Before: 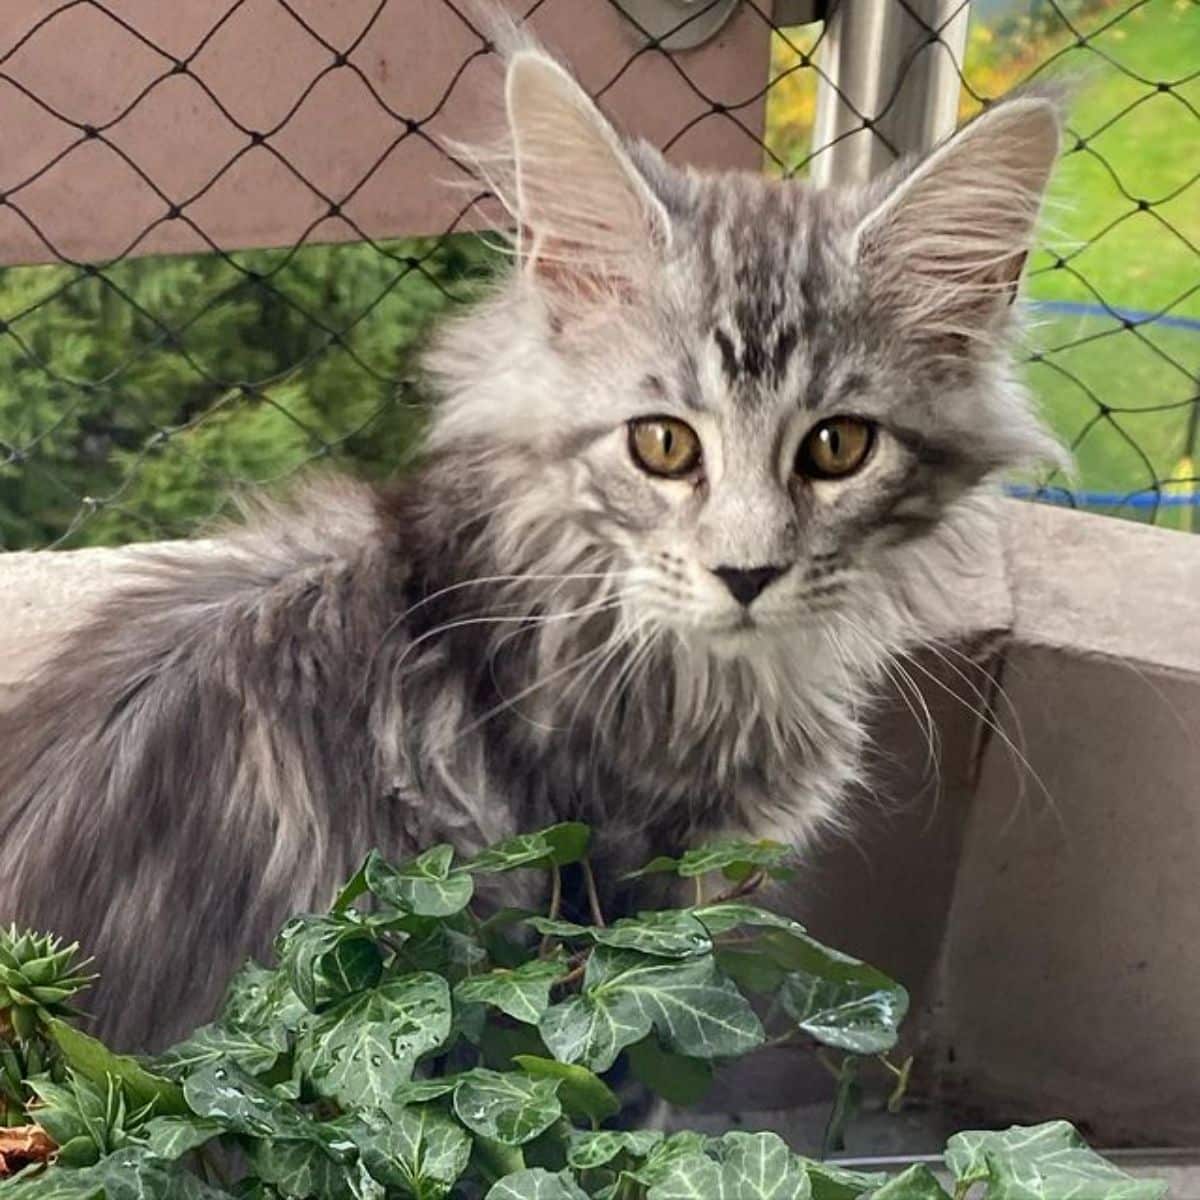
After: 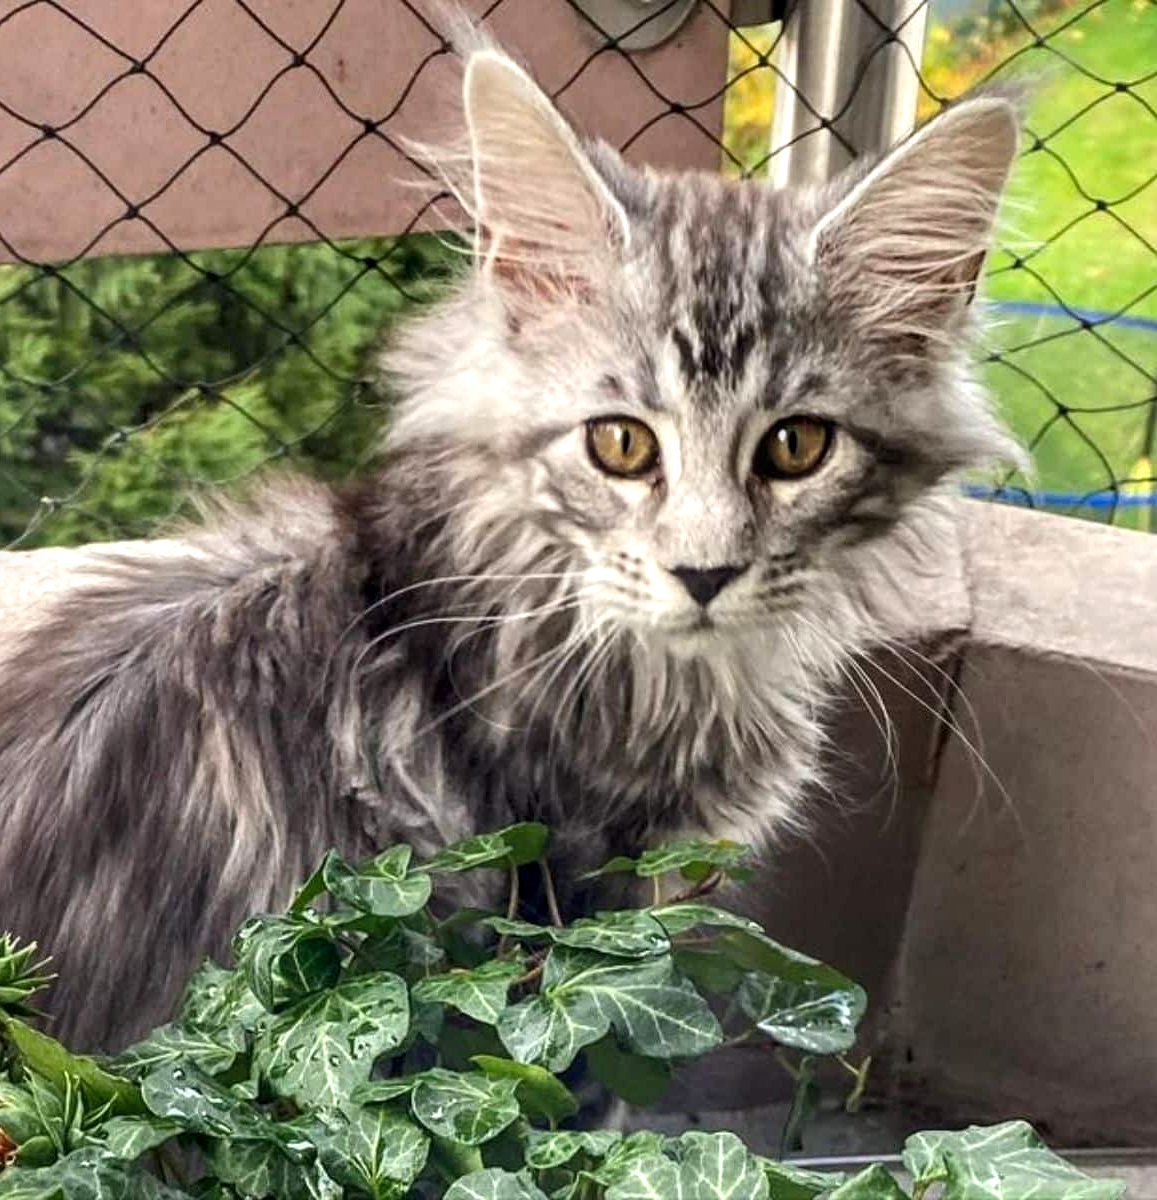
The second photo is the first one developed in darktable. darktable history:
local contrast: on, module defaults
tone equalizer: -8 EV -0.573 EV
tone curve: curves: ch0 [(0, 0) (0.003, 0.002) (0.011, 0.009) (0.025, 0.021) (0.044, 0.037) (0.069, 0.058) (0.1, 0.083) (0.136, 0.122) (0.177, 0.165) (0.224, 0.216) (0.277, 0.277) (0.335, 0.344) (0.399, 0.418) (0.468, 0.499) (0.543, 0.586) (0.623, 0.679) (0.709, 0.779) (0.801, 0.877) (0.898, 0.977) (1, 1)], preserve colors none
crop and rotate: left 3.543%
